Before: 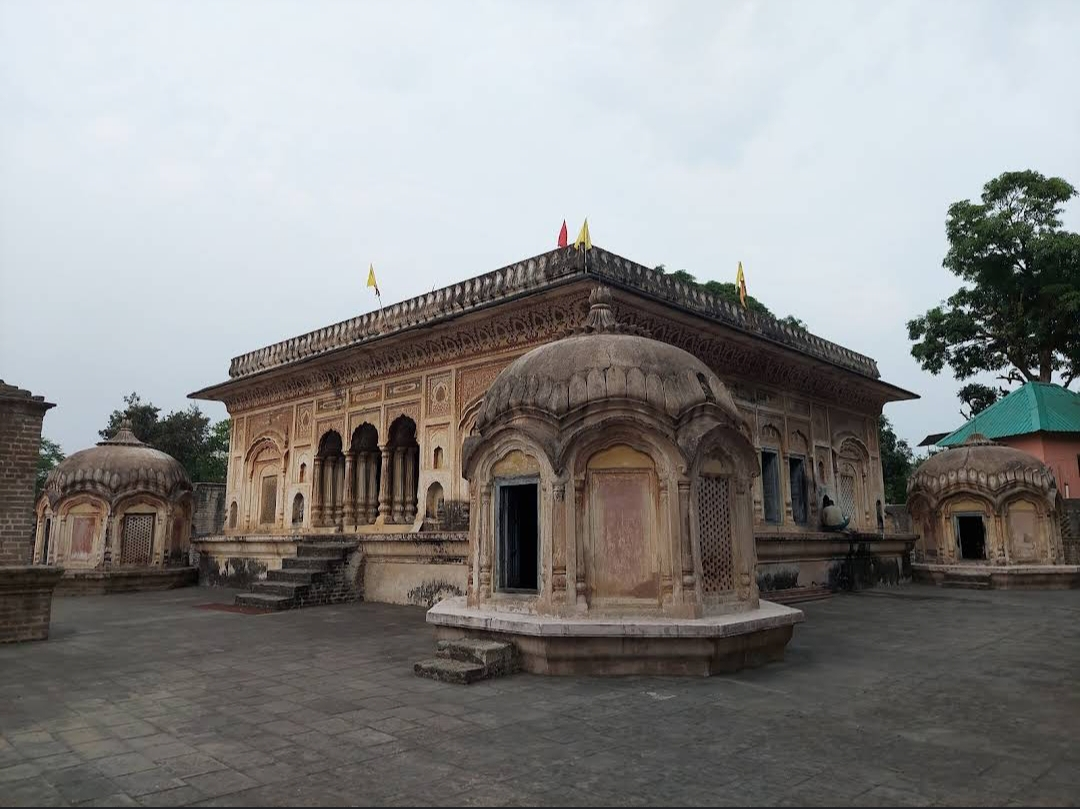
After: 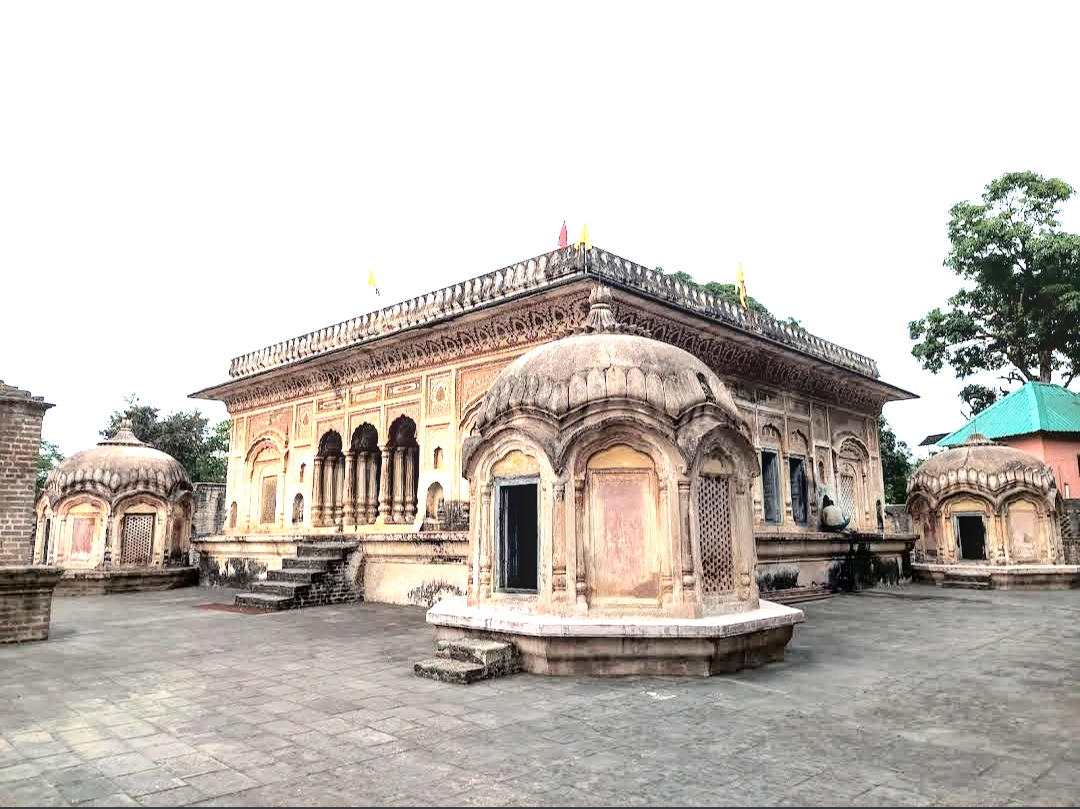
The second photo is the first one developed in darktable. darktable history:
tone equalizer: -8 EV -0.45 EV, -7 EV -0.406 EV, -6 EV -0.305 EV, -5 EV -0.227 EV, -3 EV 0.212 EV, -2 EV 0.36 EV, -1 EV 0.376 EV, +0 EV 0.409 EV
local contrast: on, module defaults
tone curve: curves: ch0 [(0, 0) (0.003, 0) (0.011, 0.002) (0.025, 0.004) (0.044, 0.007) (0.069, 0.015) (0.1, 0.025) (0.136, 0.04) (0.177, 0.09) (0.224, 0.152) (0.277, 0.239) (0.335, 0.335) (0.399, 0.43) (0.468, 0.524) (0.543, 0.621) (0.623, 0.712) (0.709, 0.789) (0.801, 0.871) (0.898, 0.951) (1, 1)], color space Lab, independent channels, preserve colors none
exposure: black level correction 0, exposure 1.458 EV, compensate highlight preservation false
color calibration: illuminant same as pipeline (D50), adaptation XYZ, x 0.345, y 0.358, temperature 5011.74 K, saturation algorithm version 1 (2020)
